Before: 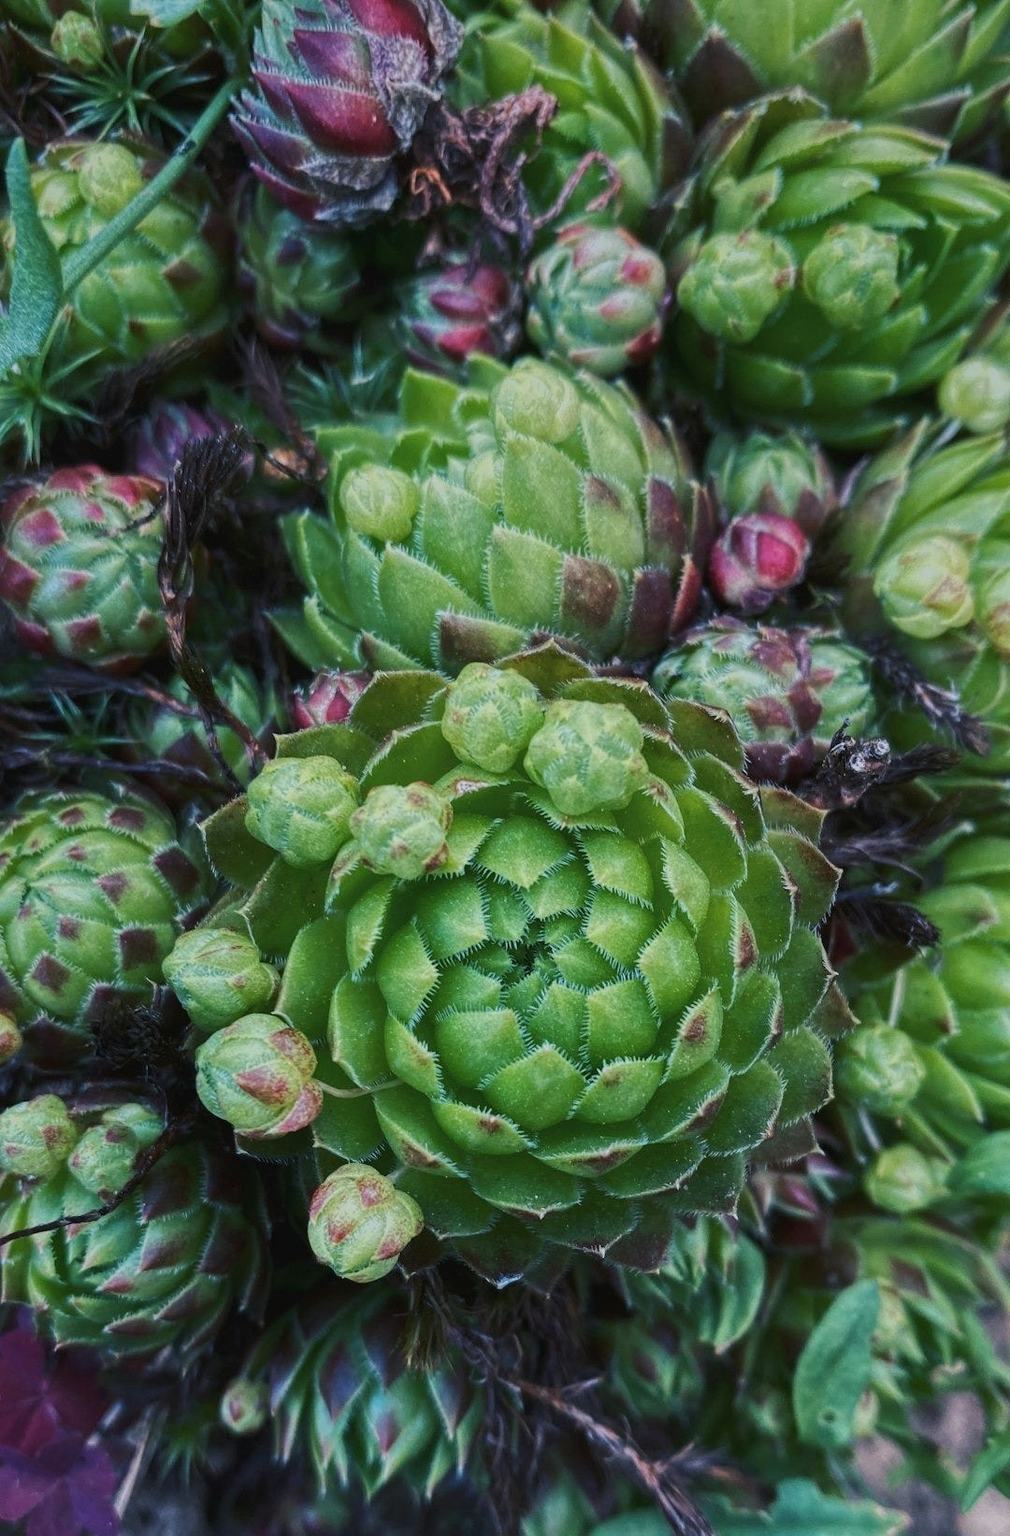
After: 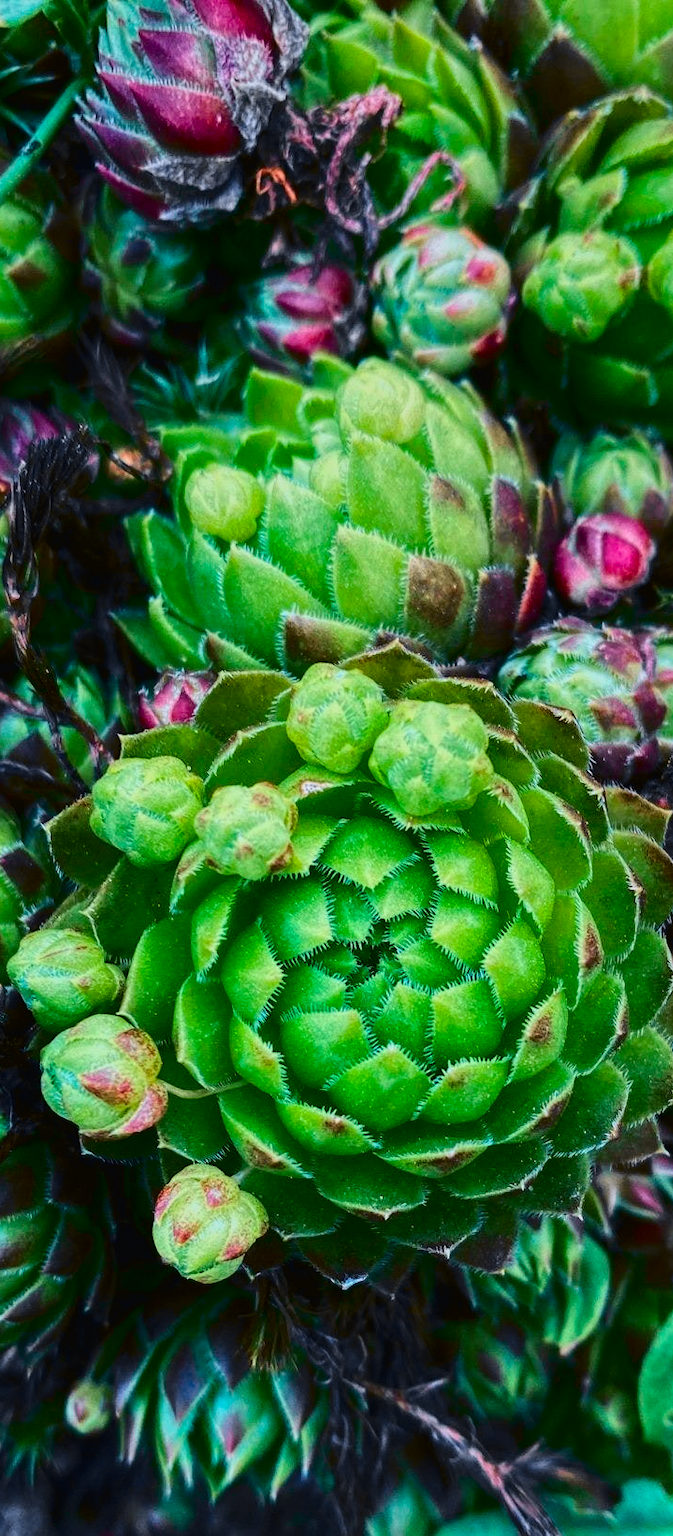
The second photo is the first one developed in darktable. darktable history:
color balance rgb: linear chroma grading › global chroma 15%, perceptual saturation grading › global saturation 30%
crop and rotate: left 15.446%, right 17.836%
tone curve: curves: ch0 [(0, 0.011) (0.053, 0.026) (0.174, 0.115) (0.398, 0.444) (0.673, 0.775) (0.829, 0.906) (0.991, 0.981)]; ch1 [(0, 0) (0.276, 0.206) (0.409, 0.383) (0.473, 0.458) (0.492, 0.499) (0.521, 0.502) (0.546, 0.543) (0.585, 0.617) (0.659, 0.686) (0.78, 0.8) (1, 1)]; ch2 [(0, 0) (0.438, 0.449) (0.473, 0.469) (0.503, 0.5) (0.523, 0.538) (0.562, 0.598) (0.612, 0.635) (0.695, 0.713) (1, 1)], color space Lab, independent channels, preserve colors none
